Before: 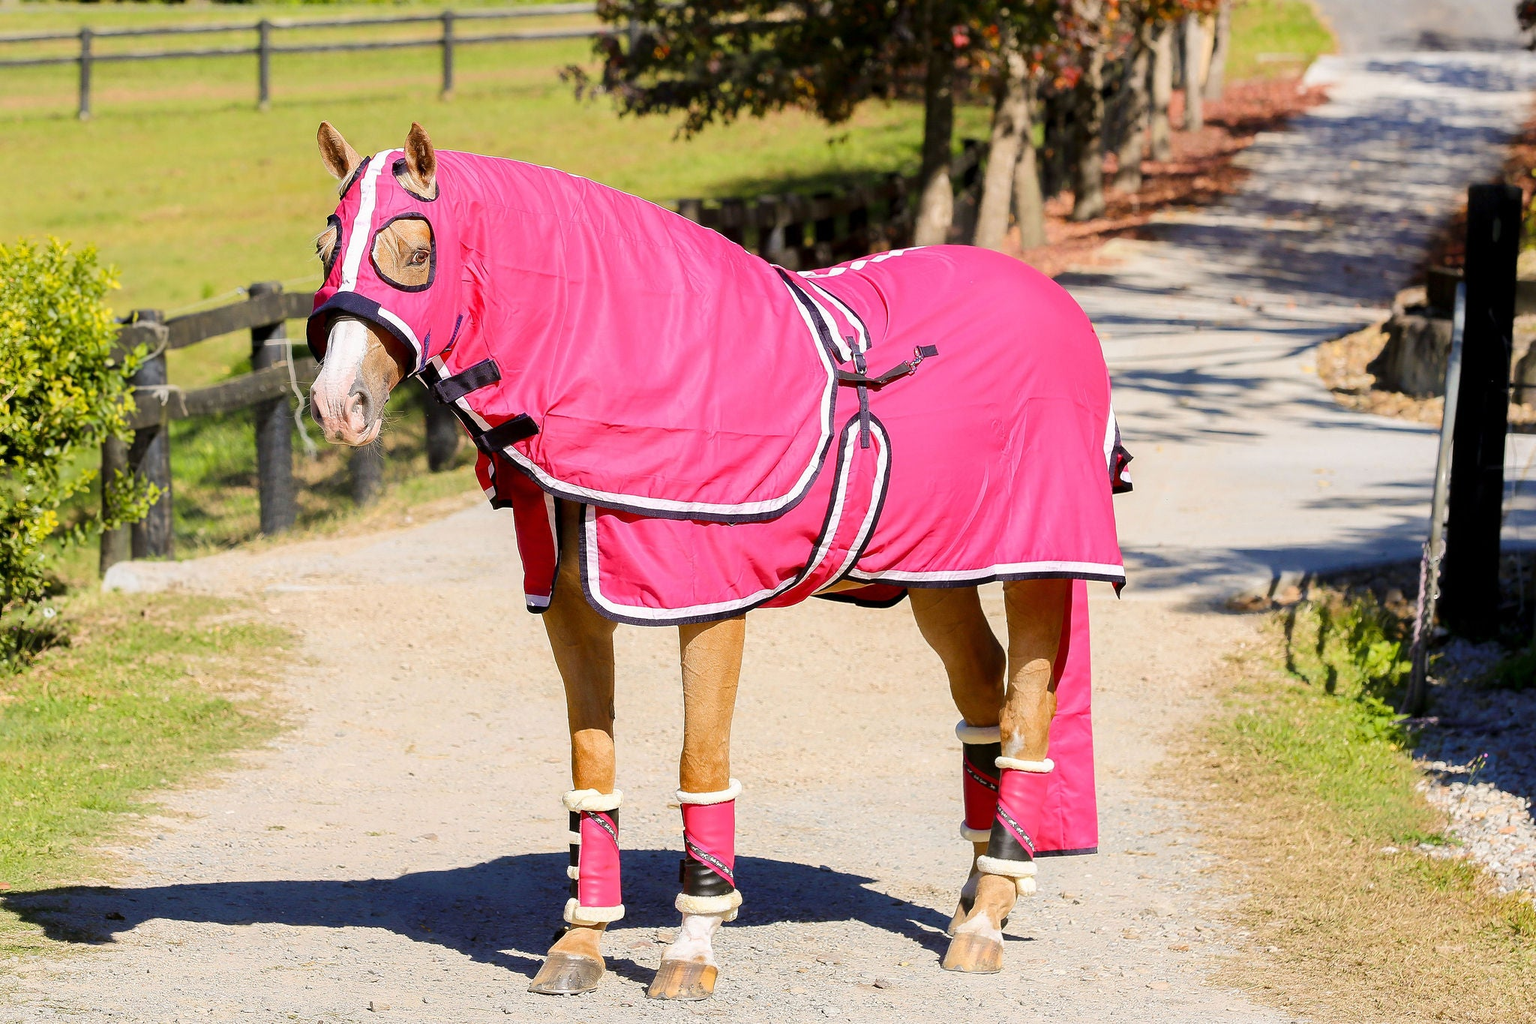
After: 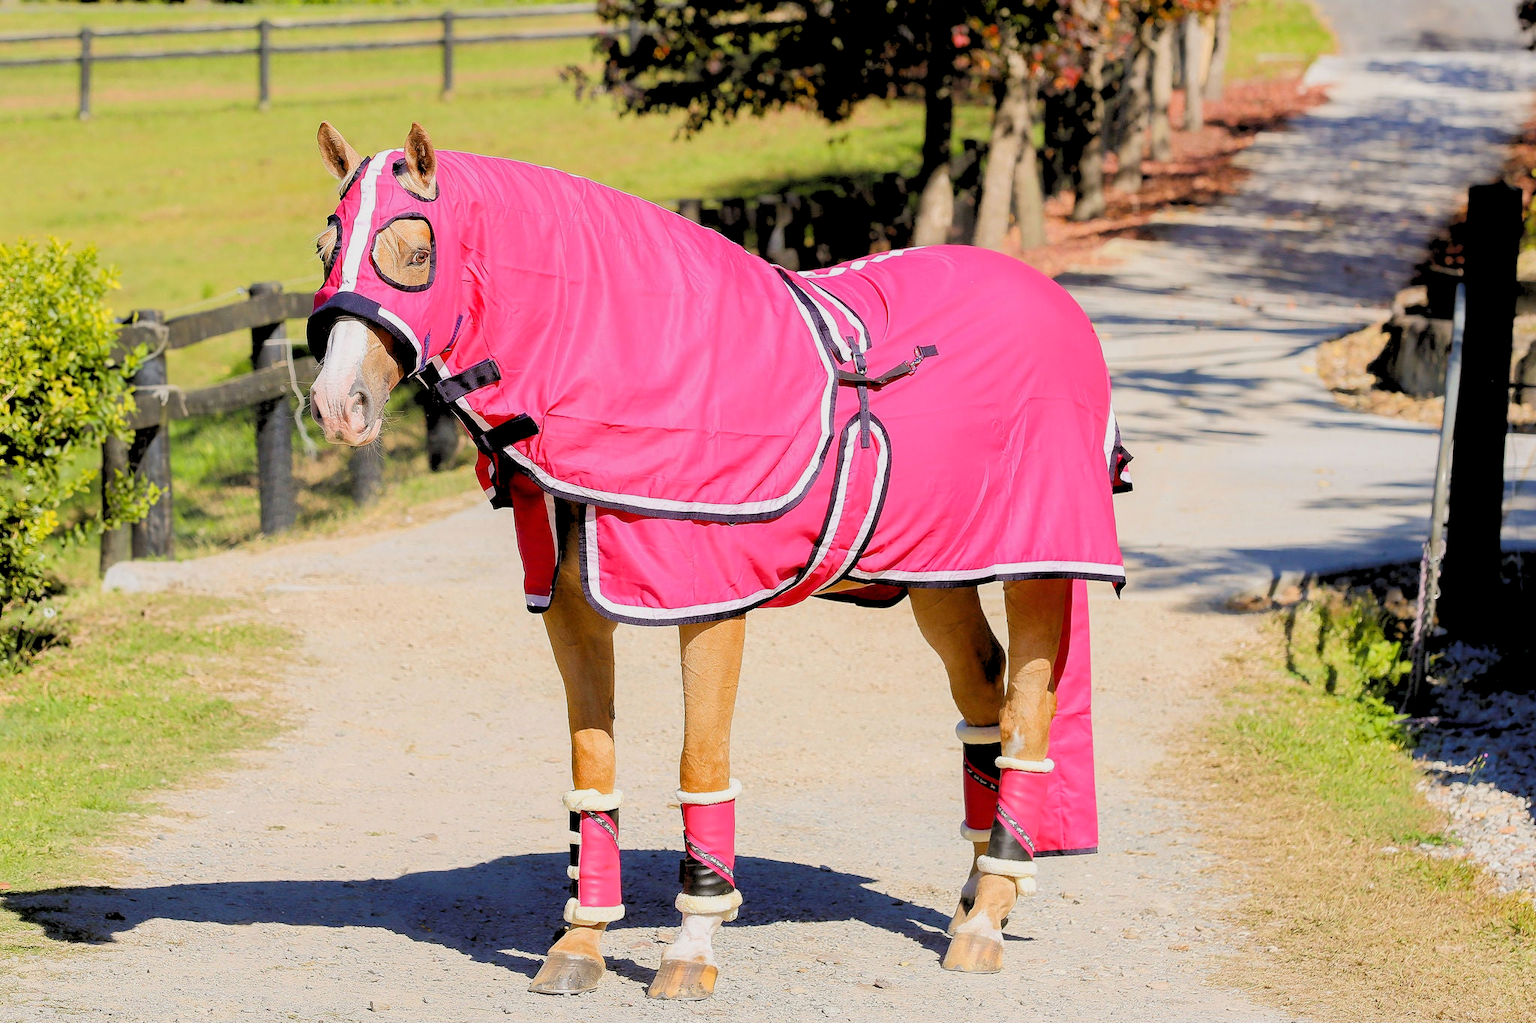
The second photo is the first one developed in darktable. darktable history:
white balance: emerald 1
rgb levels: preserve colors sum RGB, levels [[0.038, 0.433, 0.934], [0, 0.5, 1], [0, 0.5, 1]]
